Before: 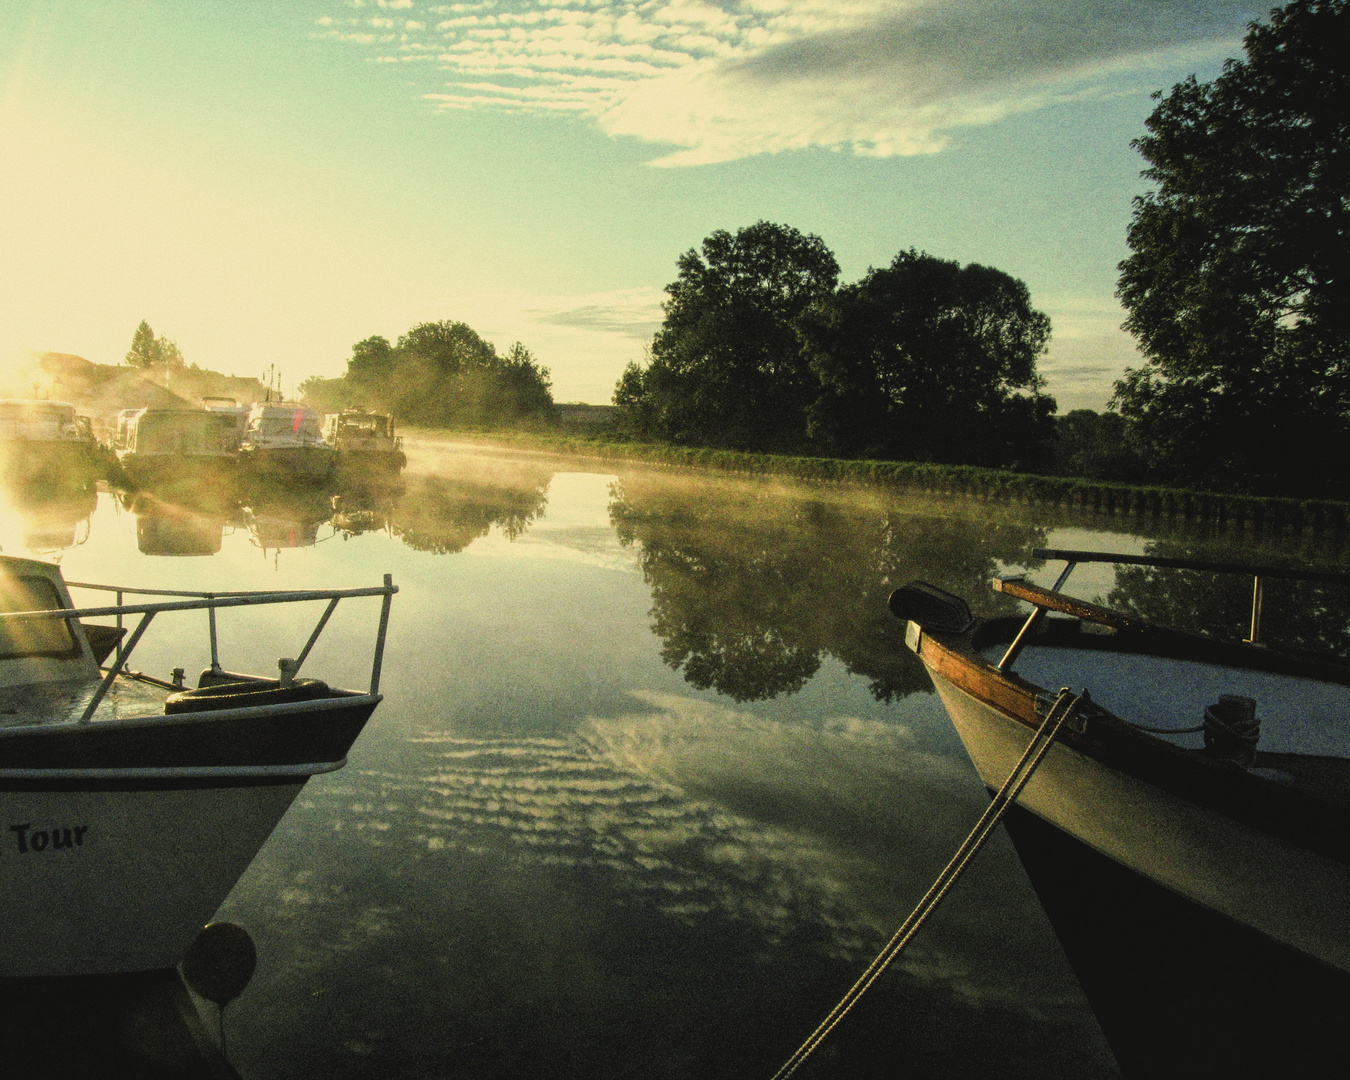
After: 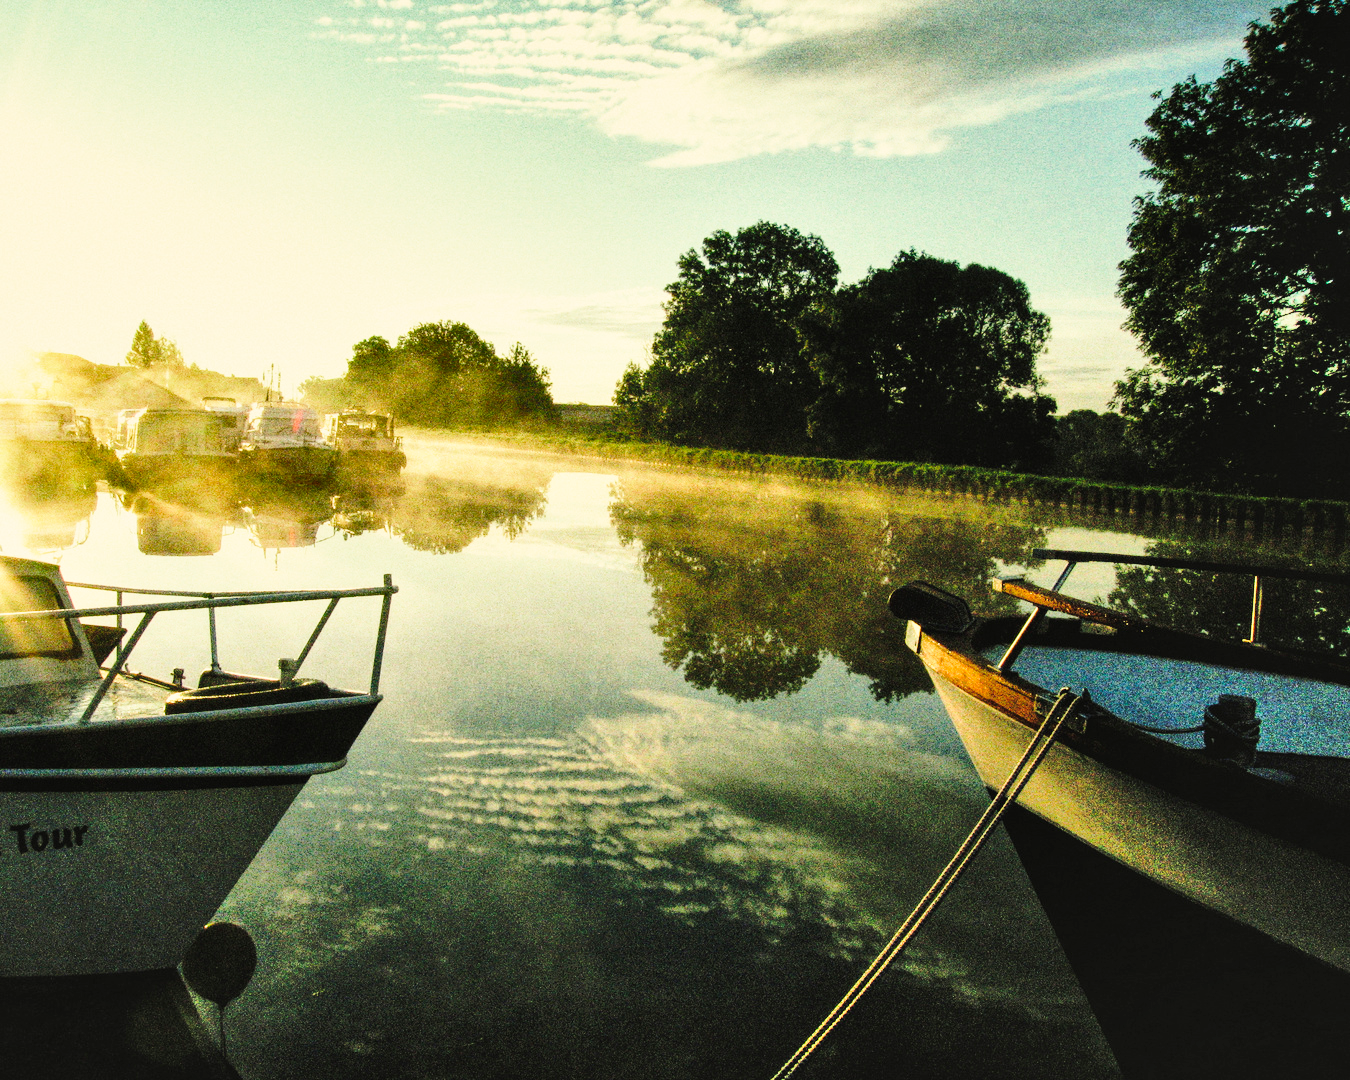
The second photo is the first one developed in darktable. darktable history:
shadows and highlights: shadows 52.52, soften with gaussian
base curve: curves: ch0 [(0, 0) (0.032, 0.037) (0.105, 0.228) (0.435, 0.76) (0.856, 0.983) (1, 1)], preserve colors none
